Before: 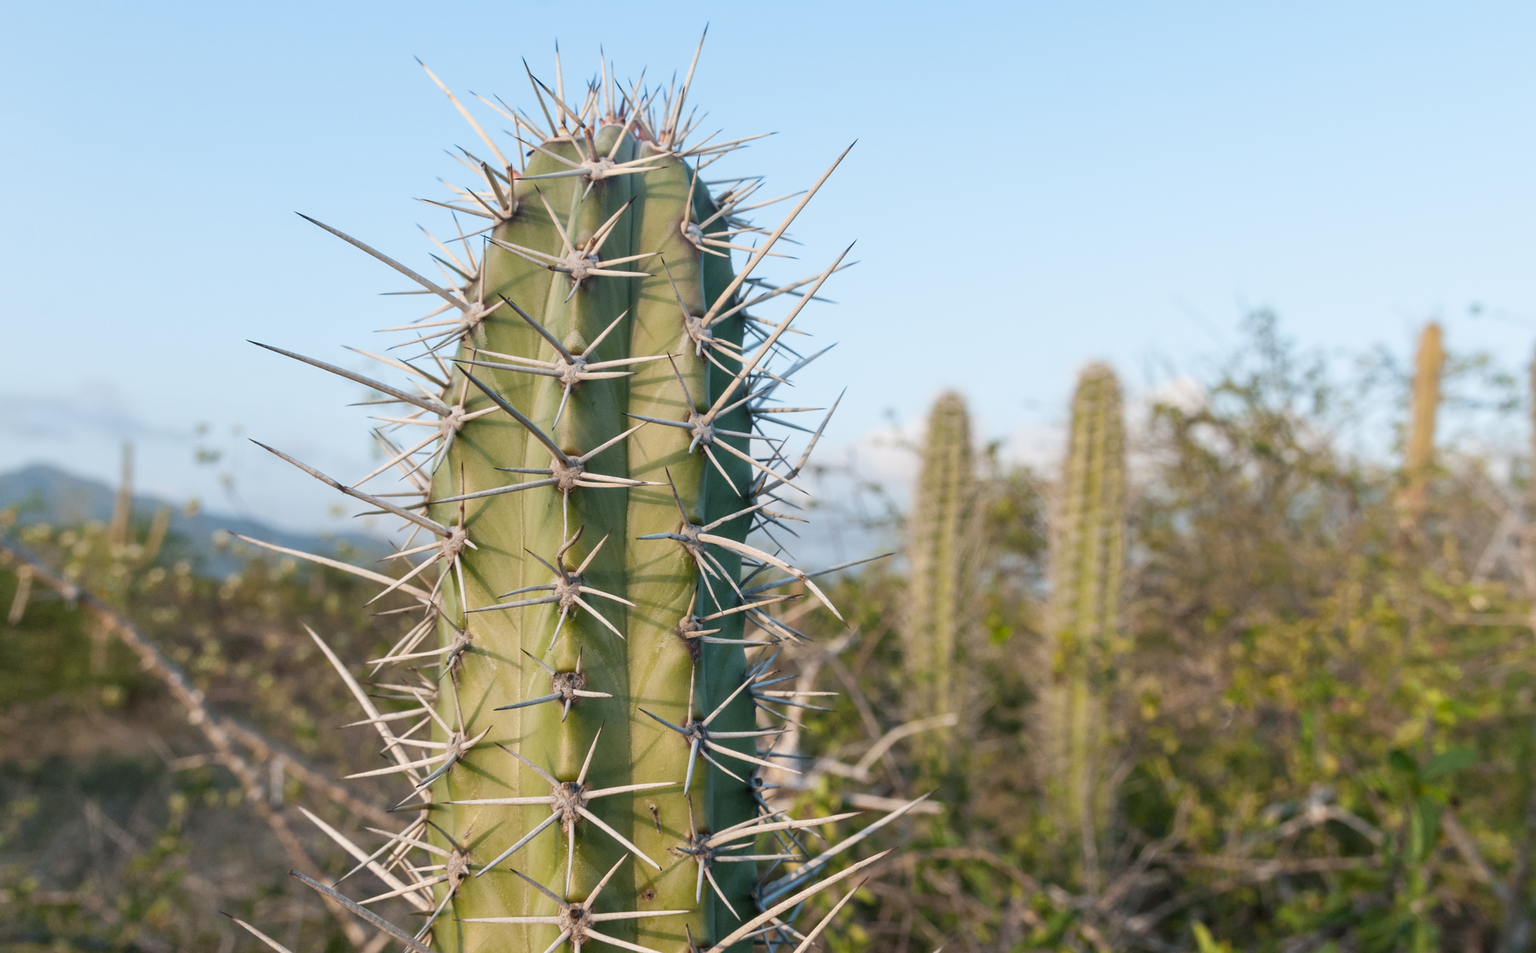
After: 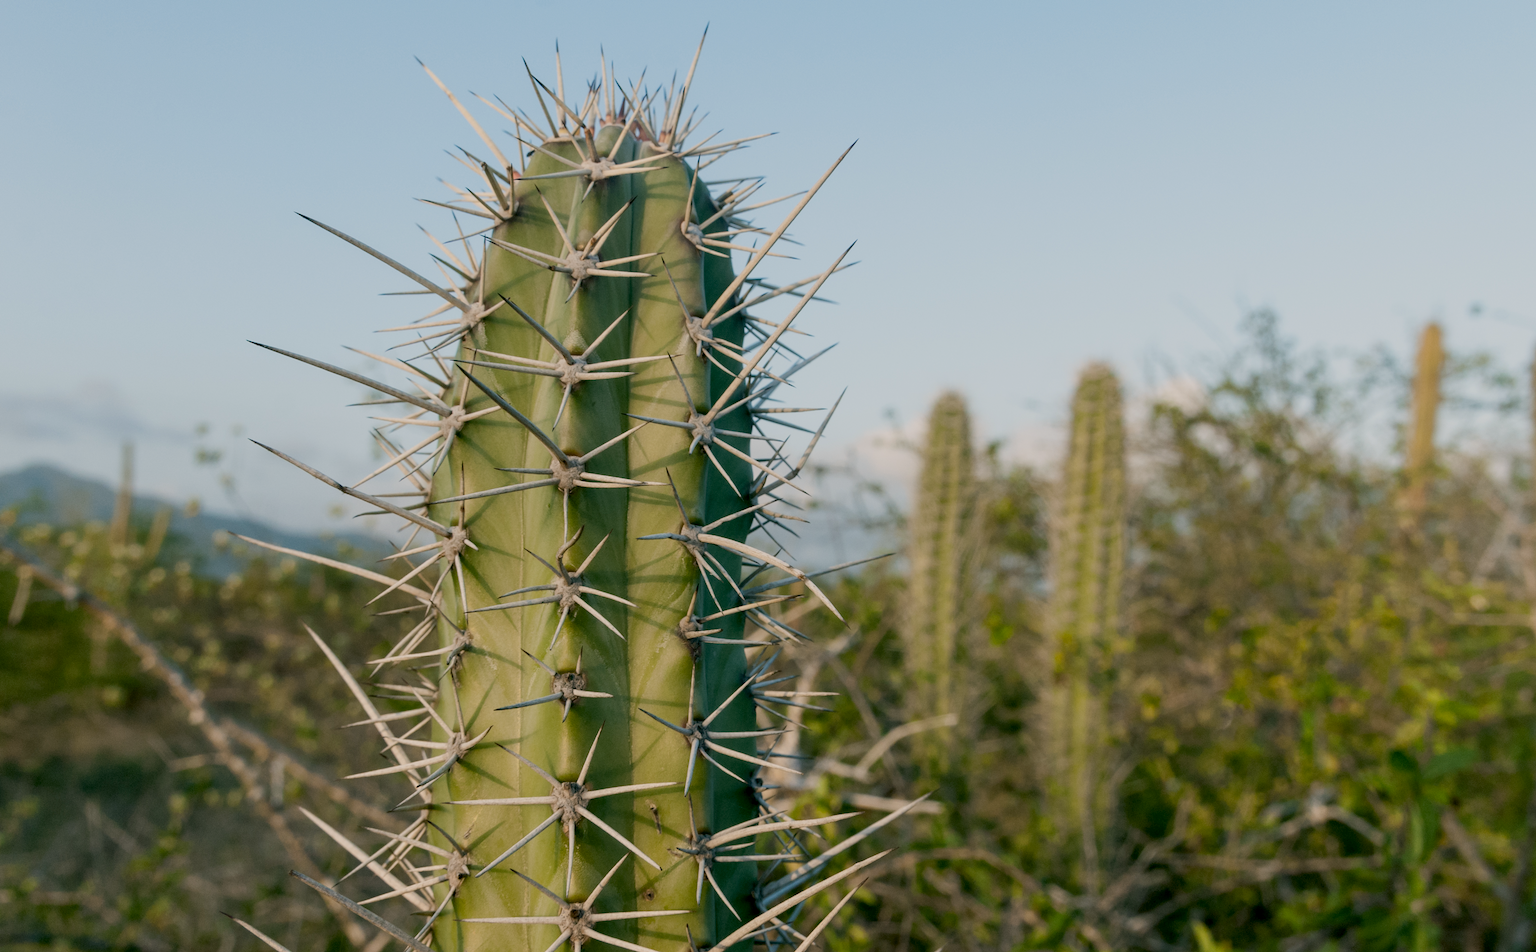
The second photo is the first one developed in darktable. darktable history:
exposure: black level correction 0.011, exposure -0.483 EV, compensate highlight preservation false
color correction: highlights a* 4.21, highlights b* 4.92, shadows a* -8.07, shadows b* 4.78
